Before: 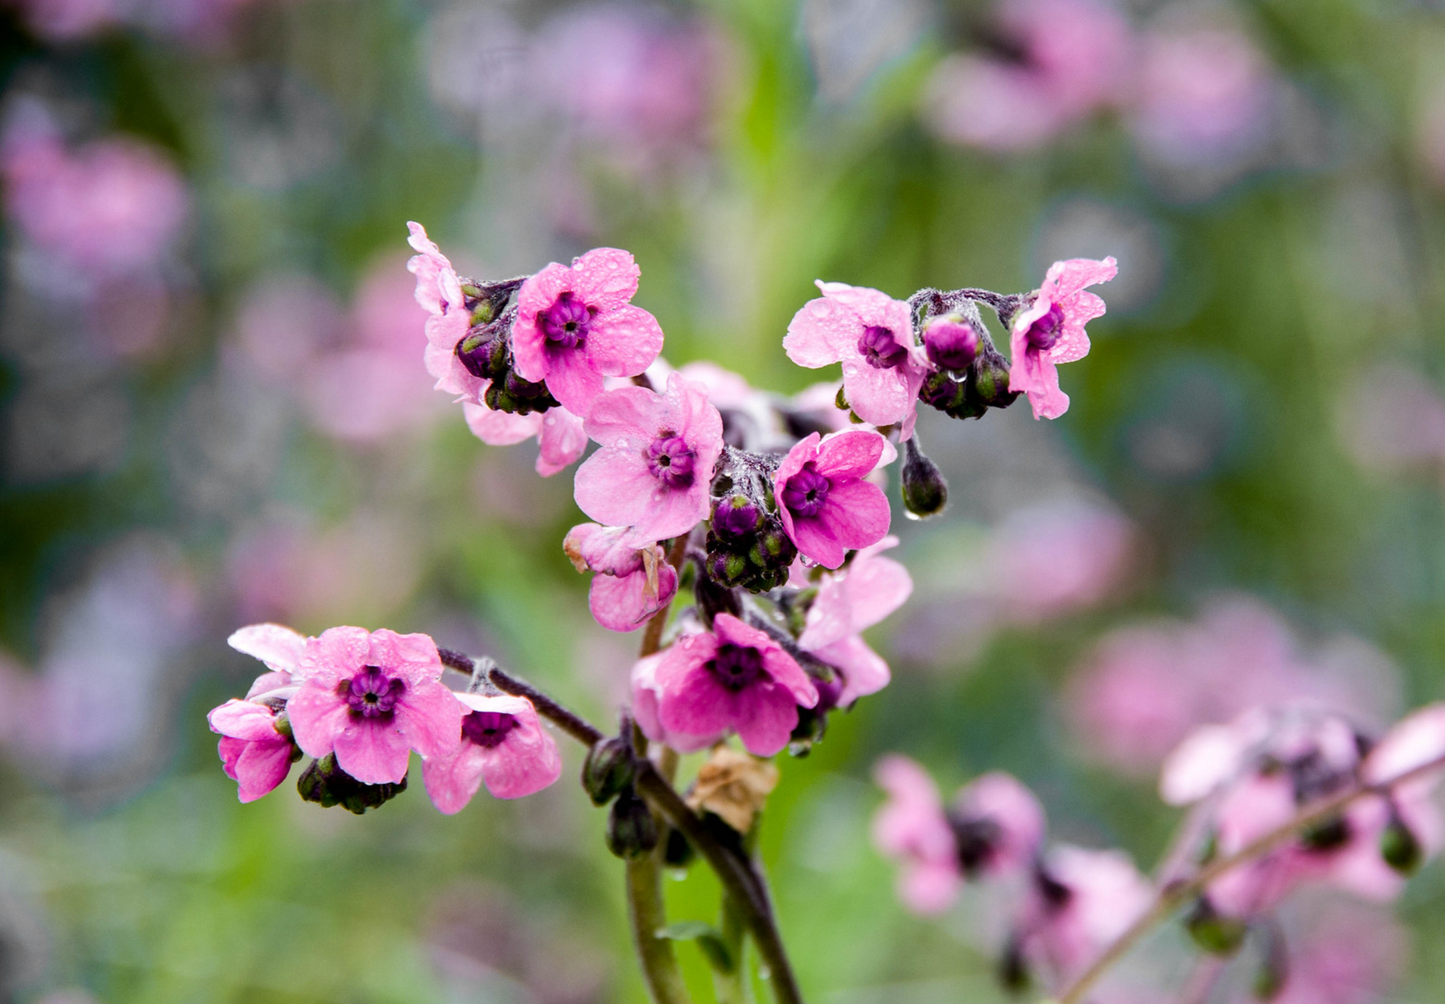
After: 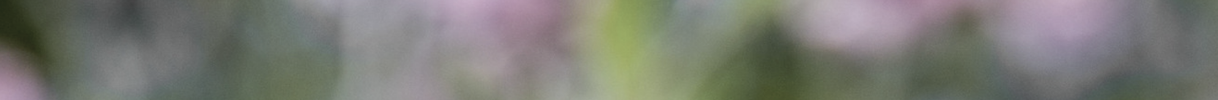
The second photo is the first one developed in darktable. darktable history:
crop and rotate: left 9.644%, top 9.491%, right 6.021%, bottom 80.509%
color correction: saturation 0.5
exposure: exposure 0 EV, compensate highlight preservation false
